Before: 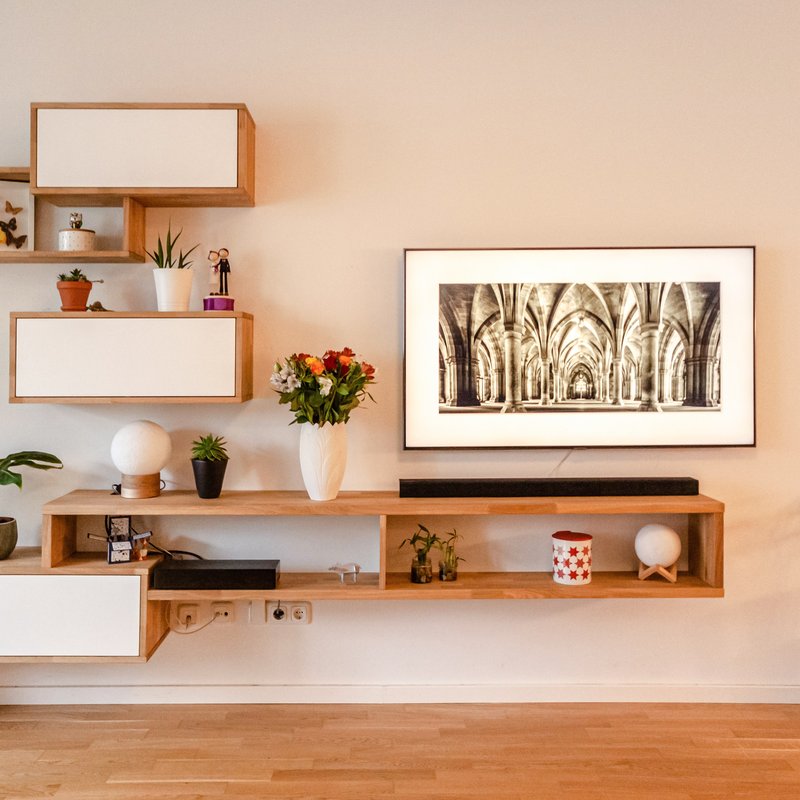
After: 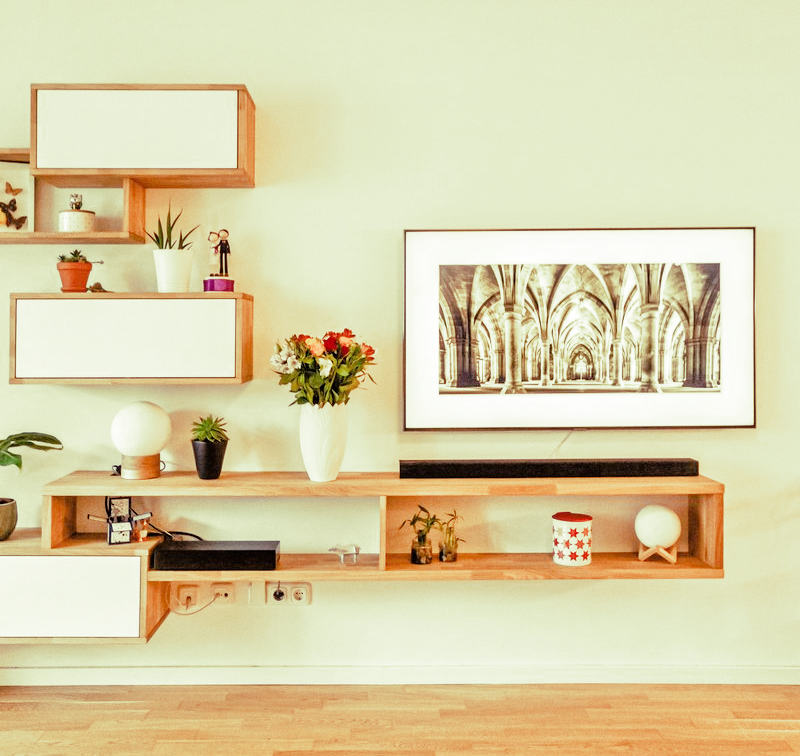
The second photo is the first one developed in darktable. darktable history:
tone equalizer: -7 EV 0.15 EV, -6 EV 0.6 EV, -5 EV 1.15 EV, -4 EV 1.33 EV, -3 EV 1.15 EV, -2 EV 0.6 EV, -1 EV 0.15 EV, mask exposure compensation -0.5 EV
split-toning: shadows › hue 290.82°, shadows › saturation 0.34, highlights › saturation 0.38, balance 0, compress 50%
crop and rotate: top 2.479%, bottom 3.018%
tone curve: curves: ch0 [(0, 0) (0.004, 0.001) (0.133, 0.112) (0.325, 0.362) (0.832, 0.893) (1, 1)], color space Lab, linked channels, preserve colors none
